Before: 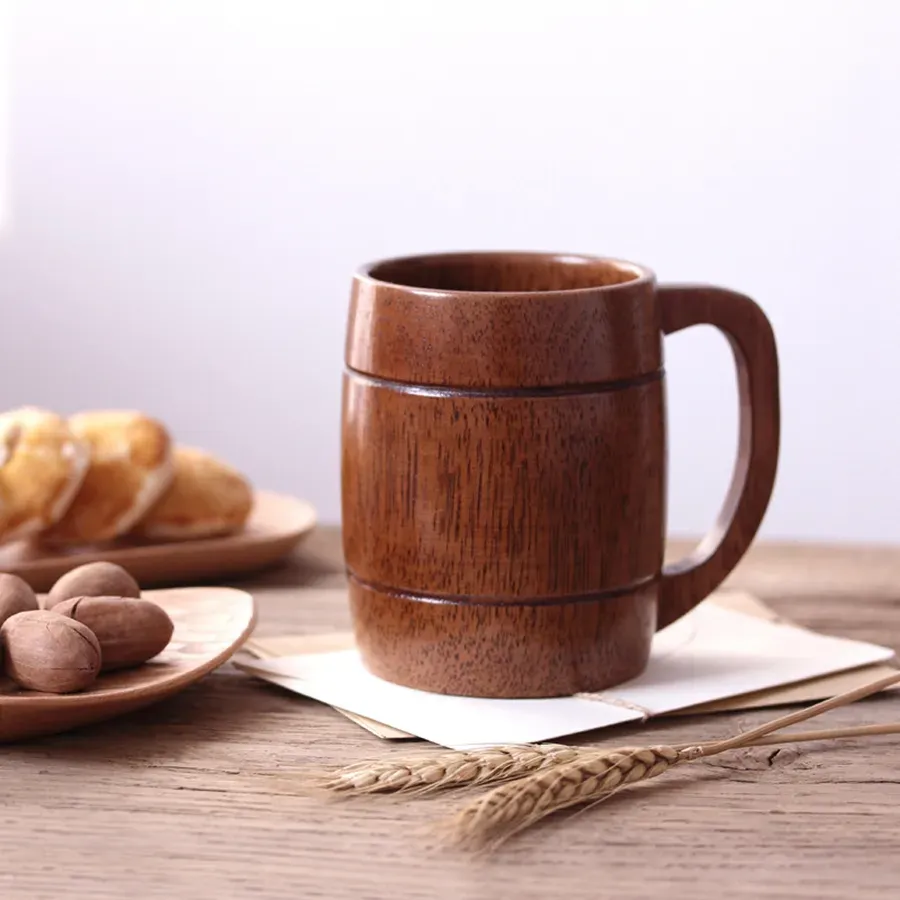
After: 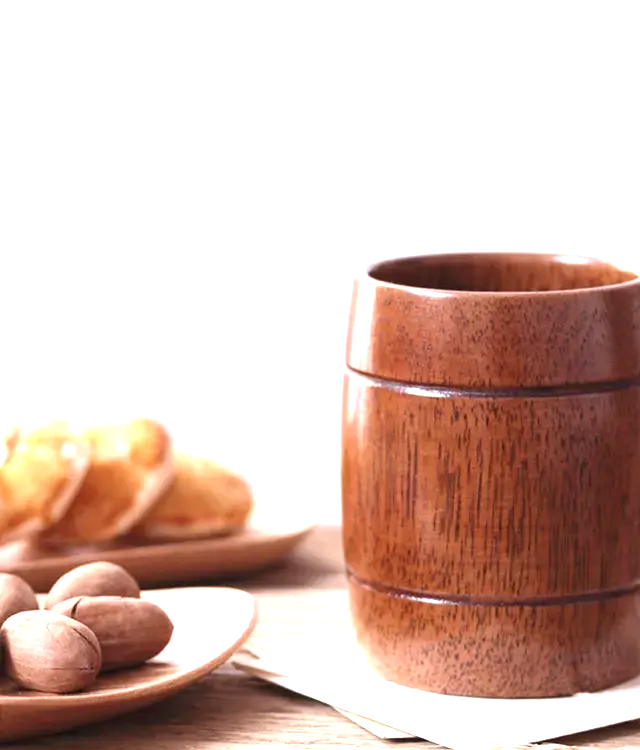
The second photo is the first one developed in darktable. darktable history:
crop: right 28.885%, bottom 16.626%
exposure: black level correction 0, exposure 1.1 EV, compensate exposure bias true, compensate highlight preservation false
